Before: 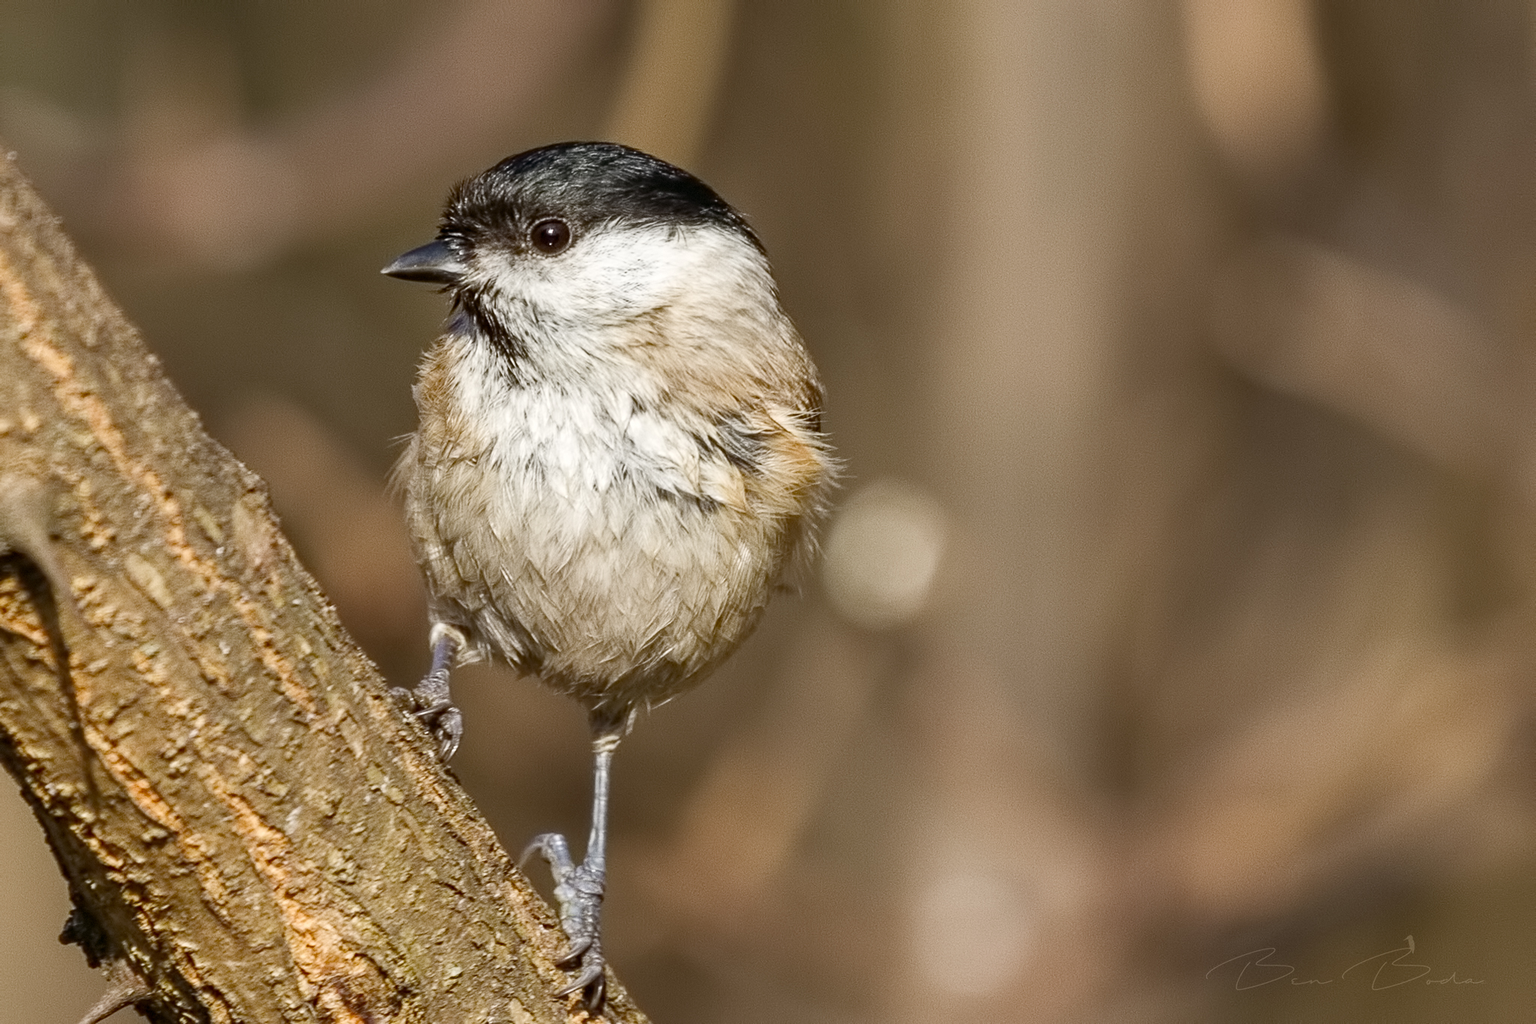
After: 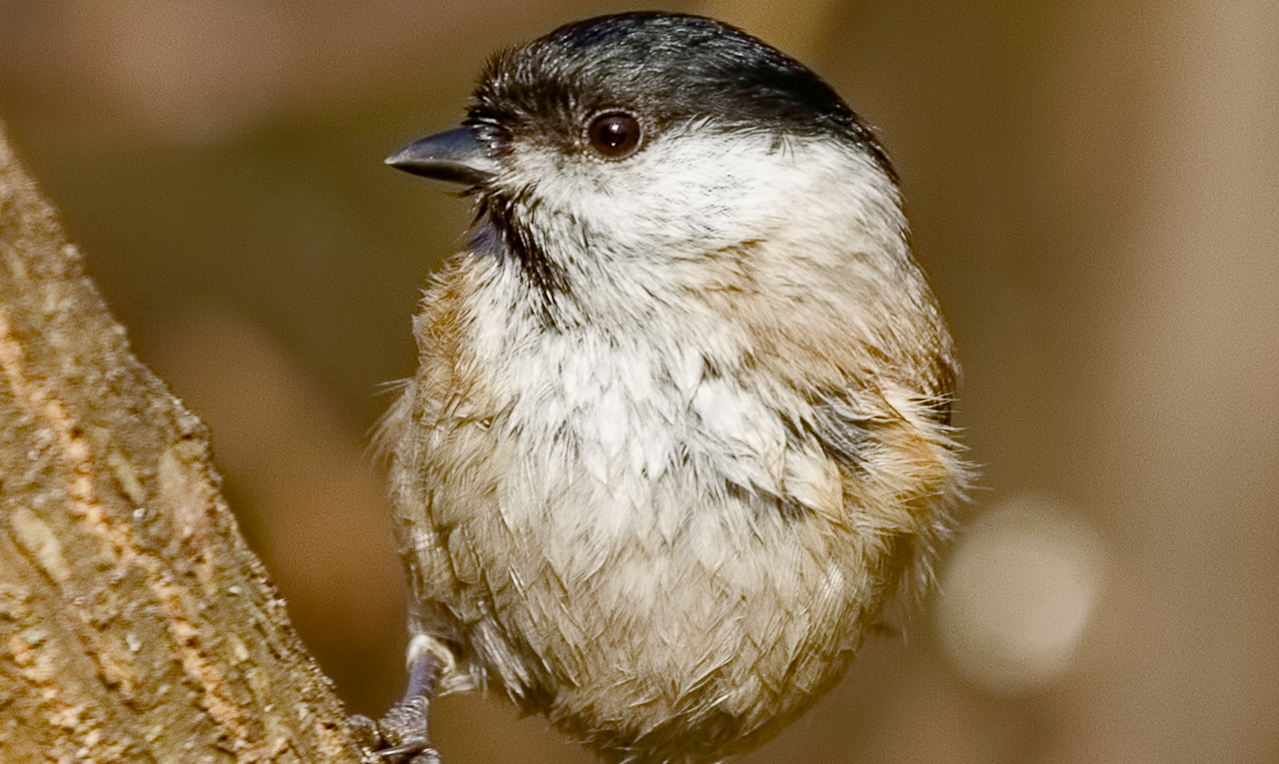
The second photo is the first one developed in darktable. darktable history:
color balance rgb: shadows lift › hue 87.28°, linear chroma grading › global chroma 14.812%, perceptual saturation grading › global saturation 20%, perceptual saturation grading › highlights -50.291%, perceptual saturation grading › shadows 31.072%
crop and rotate: angle -5.01°, left 2.065%, top 6.635%, right 27.536%, bottom 30.247%
exposure: black level correction 0.001, exposure -0.124 EV, compensate highlight preservation false
